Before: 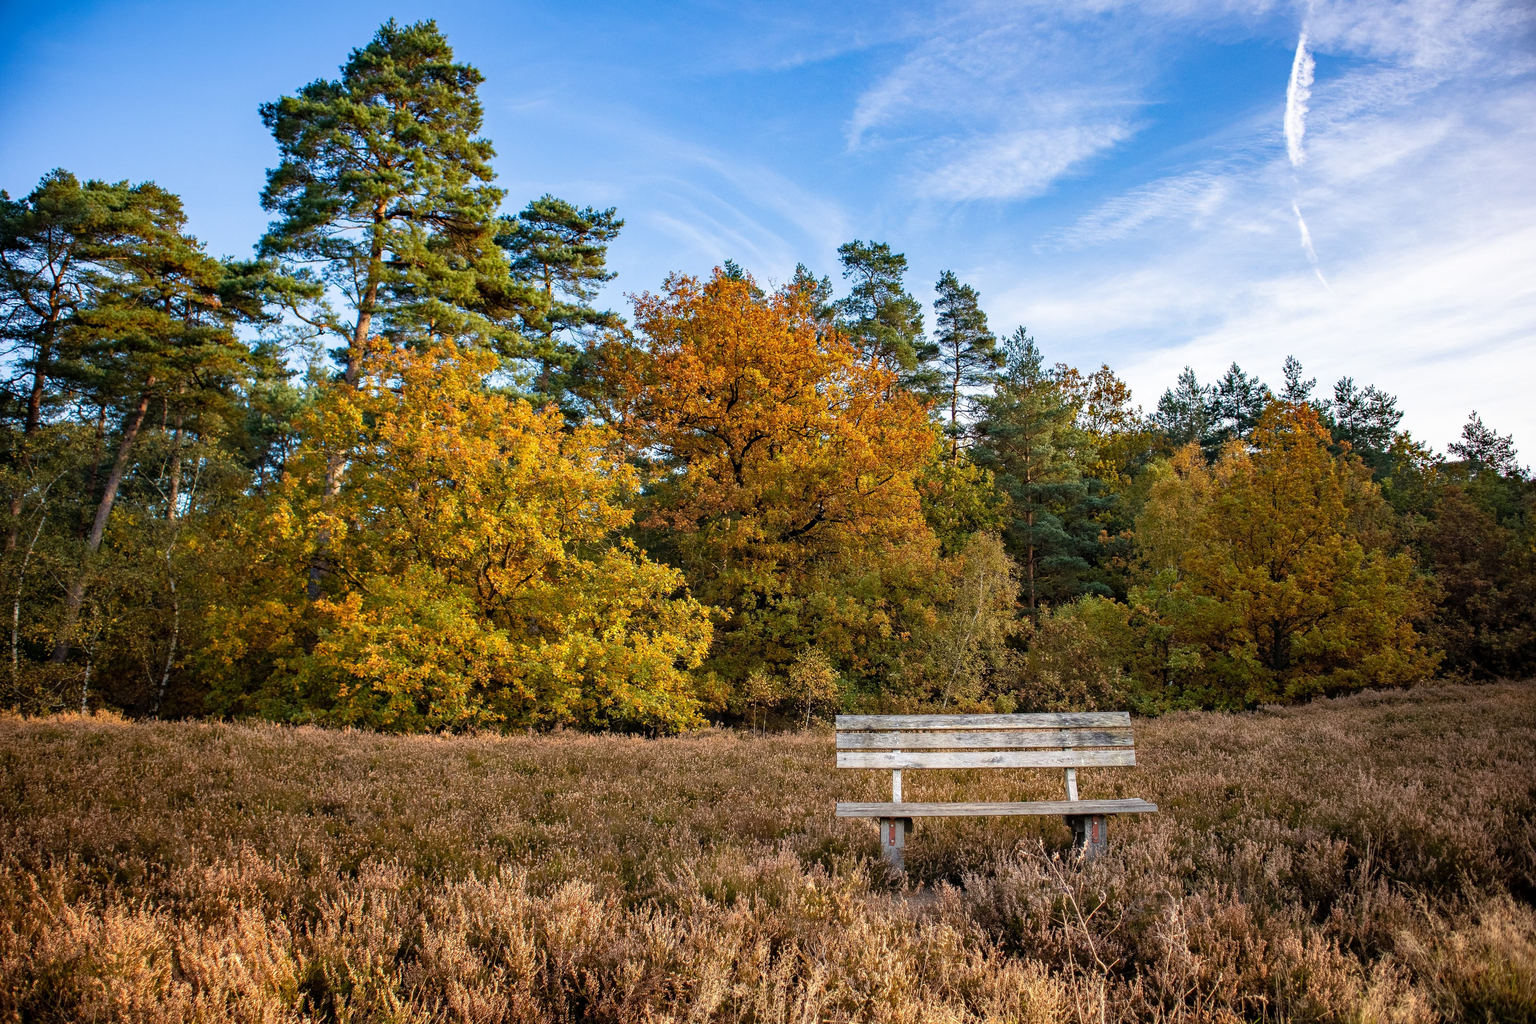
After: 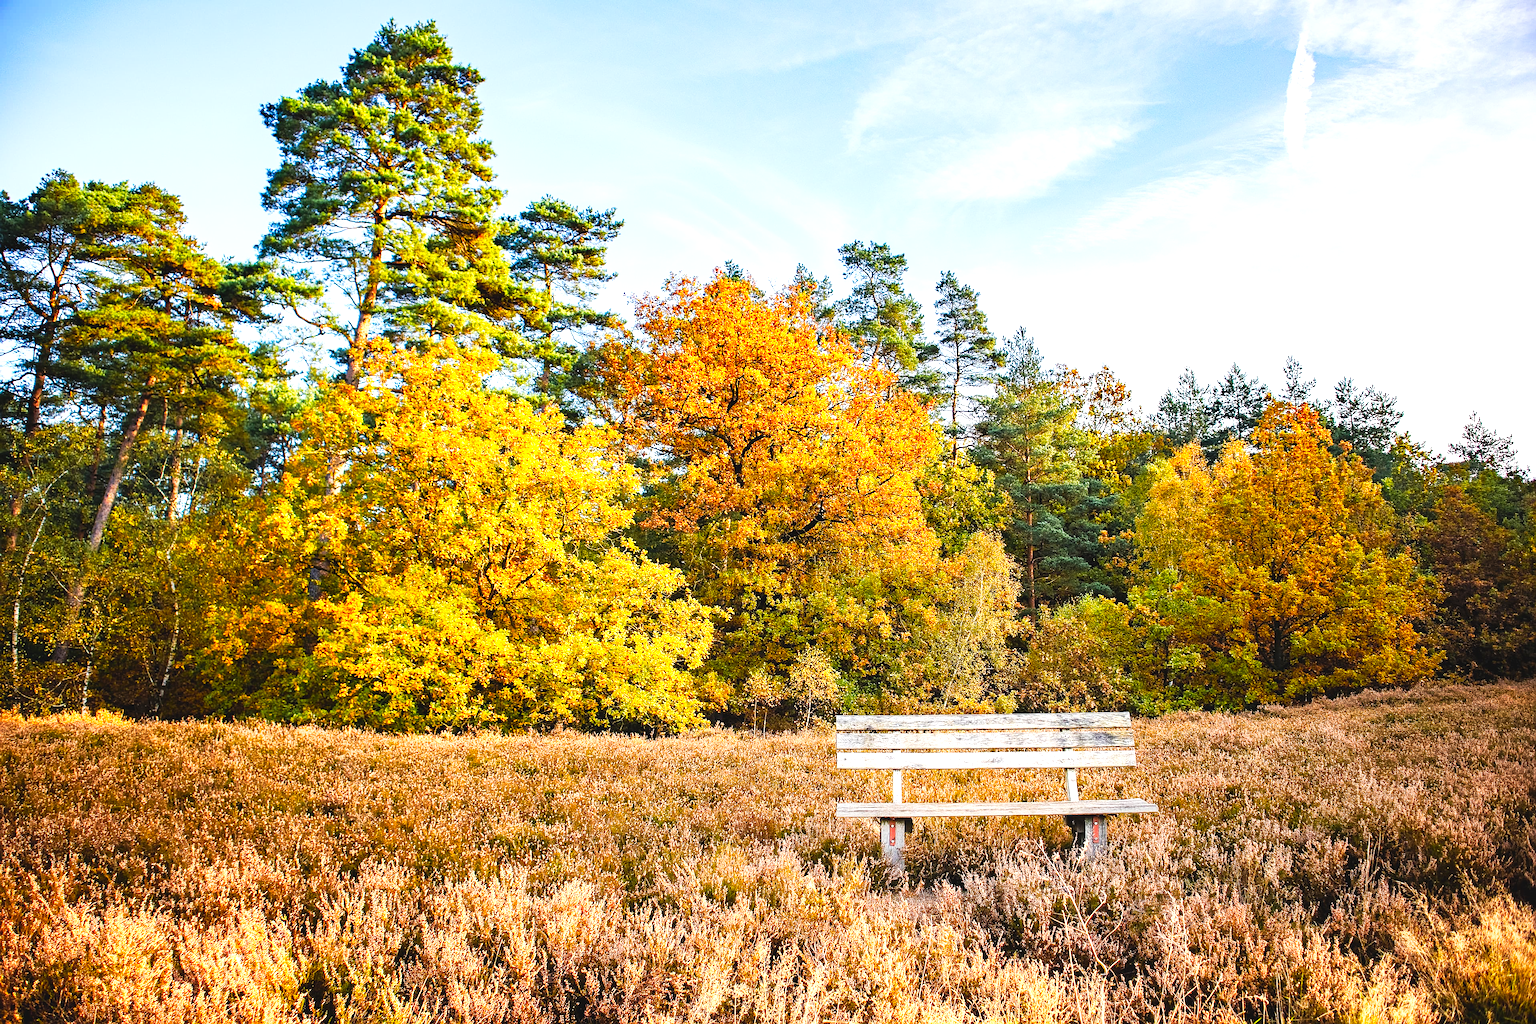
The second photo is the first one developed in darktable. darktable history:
tone curve: curves: ch0 [(0, 0.013) (0.074, 0.044) (0.251, 0.234) (0.472, 0.511) (0.63, 0.752) (0.746, 0.866) (0.899, 0.956) (1, 1)]; ch1 [(0, 0) (0.08, 0.08) (0.347, 0.394) (0.455, 0.441) (0.5, 0.5) (0.517, 0.53) (0.563, 0.611) (0.617, 0.682) (0.756, 0.788) (0.92, 0.92) (1, 1)]; ch2 [(0, 0) (0.096, 0.056) (0.304, 0.204) (0.5, 0.5) (0.539, 0.575) (0.597, 0.644) (0.92, 0.92) (1, 1)], preserve colors none
sharpen: on, module defaults
exposure: black level correction -0.005, exposure 1.001 EV, compensate highlight preservation false
color zones: curves: ch0 [(0.224, 0.526) (0.75, 0.5)]; ch1 [(0.055, 0.526) (0.224, 0.761) (0.377, 0.526) (0.75, 0.5)]
